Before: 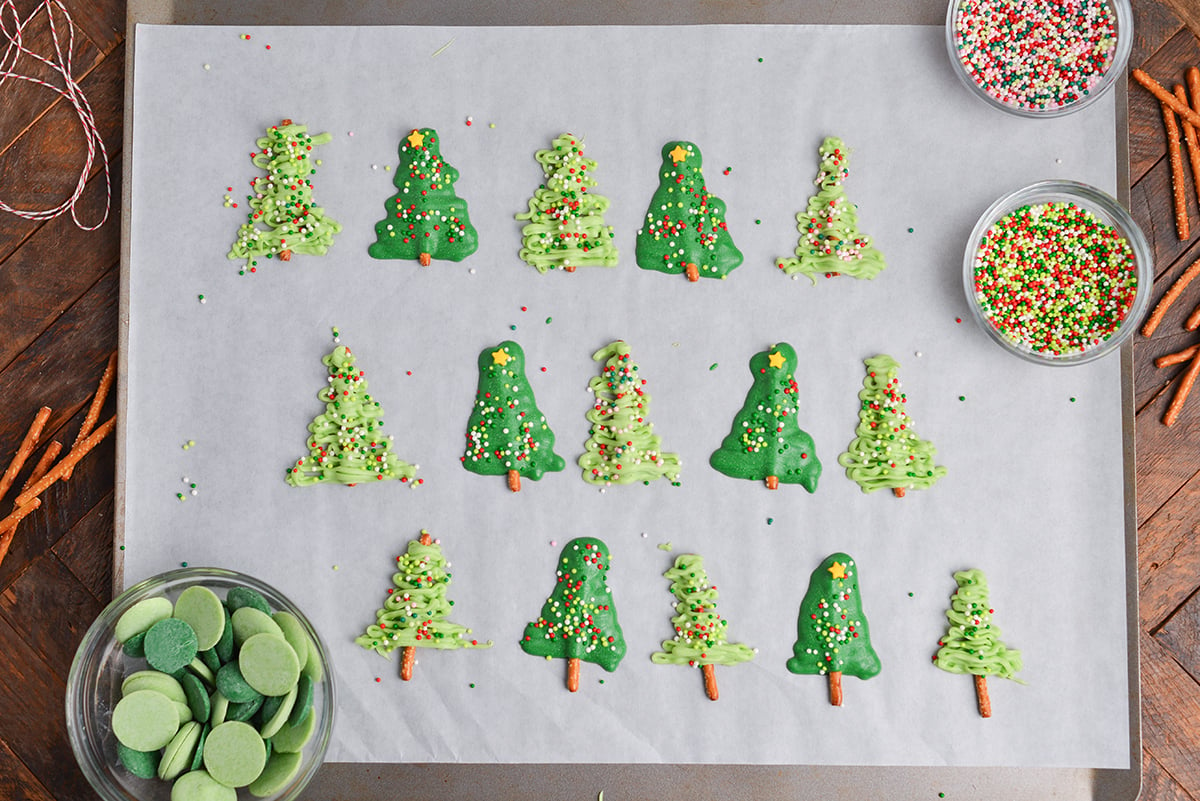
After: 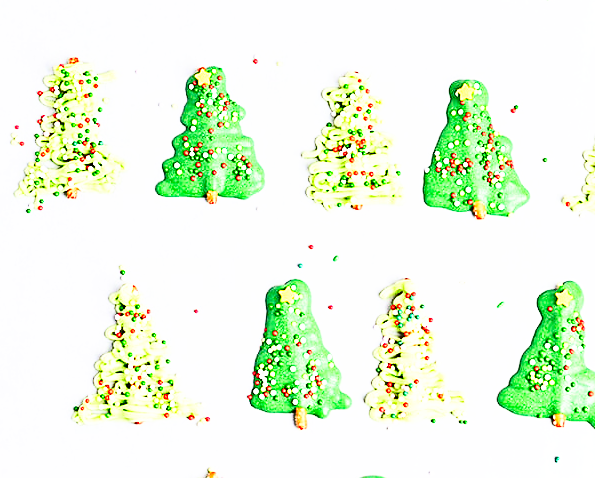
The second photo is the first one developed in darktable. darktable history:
sharpen: on, module defaults
exposure: black level correction 0, exposure 0.5 EV, compensate highlight preservation false
contrast brightness saturation: contrast 0.339, brightness -0.081, saturation 0.167
crop: left 17.755%, top 7.843%, right 32.629%, bottom 32.477%
local contrast: mode bilateral grid, contrast 100, coarseness 100, detail 90%, midtone range 0.2
base curve: curves: ch0 [(0, 0) (0.007, 0.004) (0.027, 0.03) (0.046, 0.07) (0.207, 0.54) (0.442, 0.872) (0.673, 0.972) (1, 1)], preserve colors none
shadows and highlights: shadows 25.97, highlights -26.14
